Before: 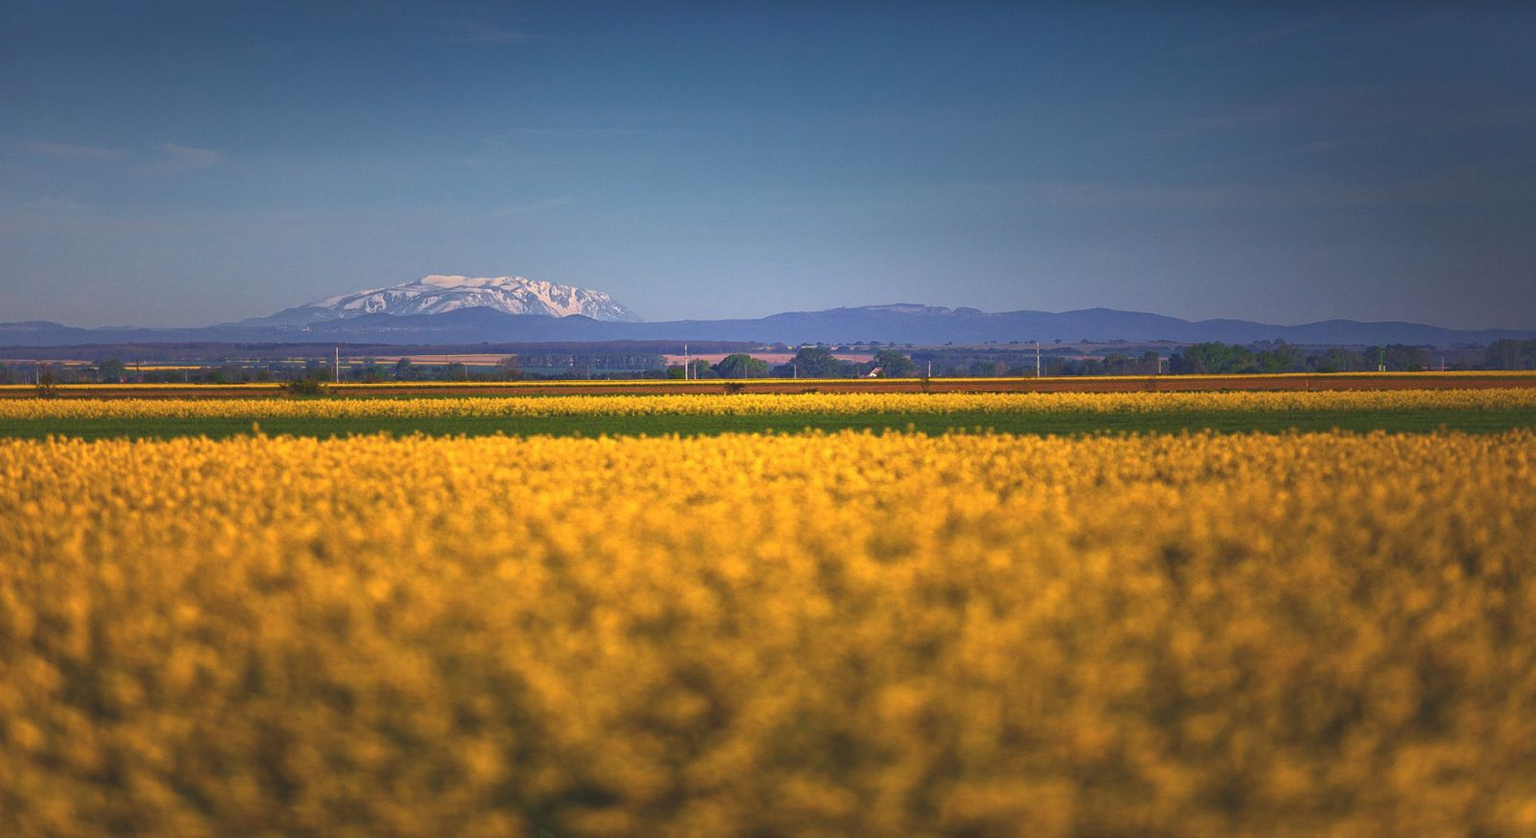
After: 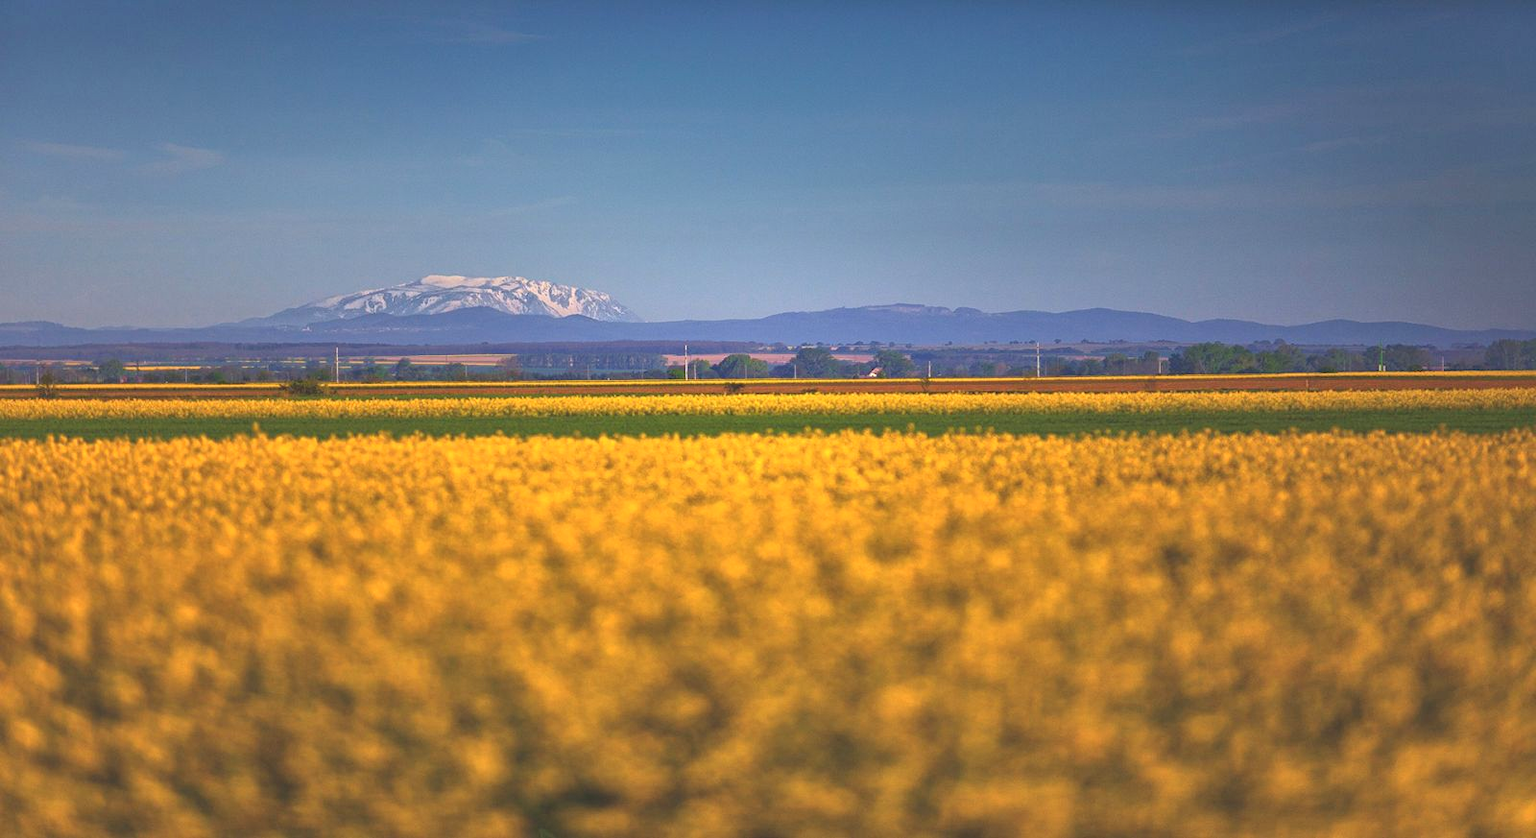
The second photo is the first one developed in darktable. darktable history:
exposure: black level correction -0.003, exposure 0.04 EV, compensate highlight preservation false
tone equalizer: -8 EV 0.001 EV, -7 EV -0.004 EV, -6 EV 0.009 EV, -5 EV 0.032 EV, -4 EV 0.276 EV, -3 EV 0.644 EV, -2 EV 0.584 EV, -1 EV 0.187 EV, +0 EV 0.024 EV
